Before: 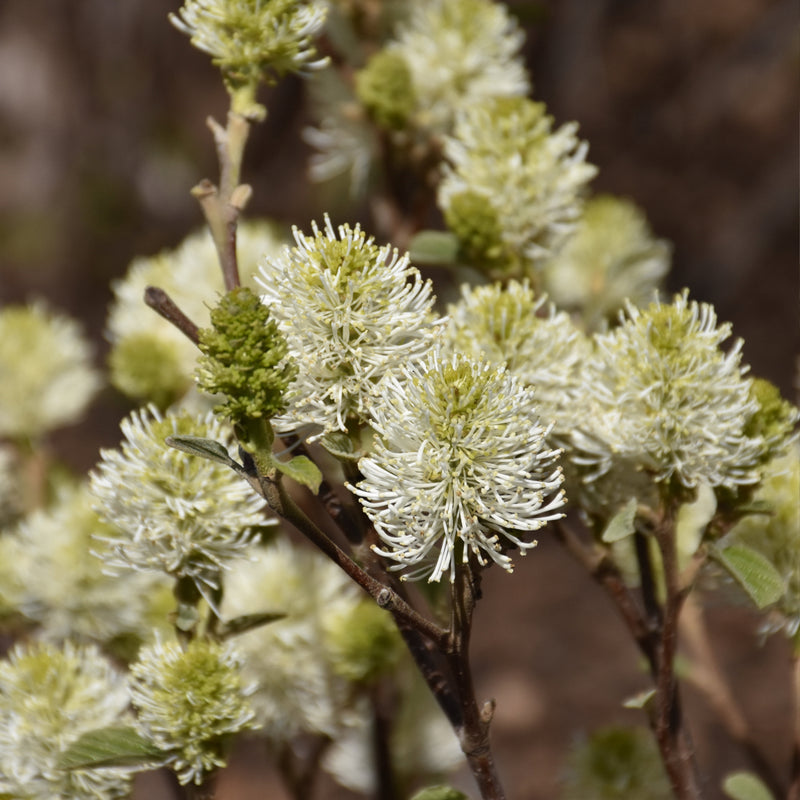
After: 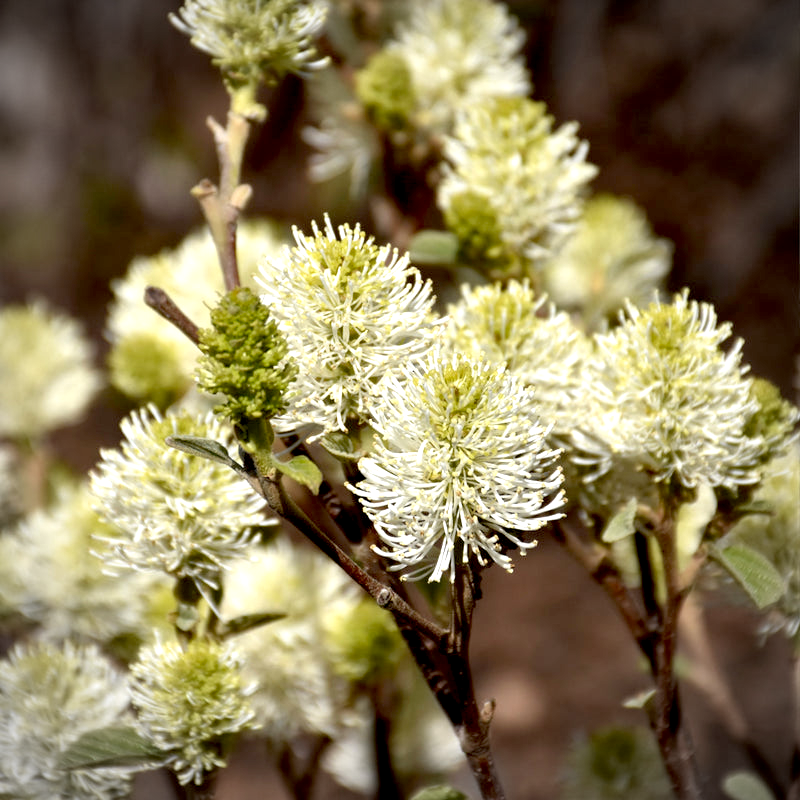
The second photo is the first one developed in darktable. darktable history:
exposure: black level correction 0.012, exposure 0.7 EV, compensate exposure bias true, compensate highlight preservation false
vignetting: automatic ratio true
